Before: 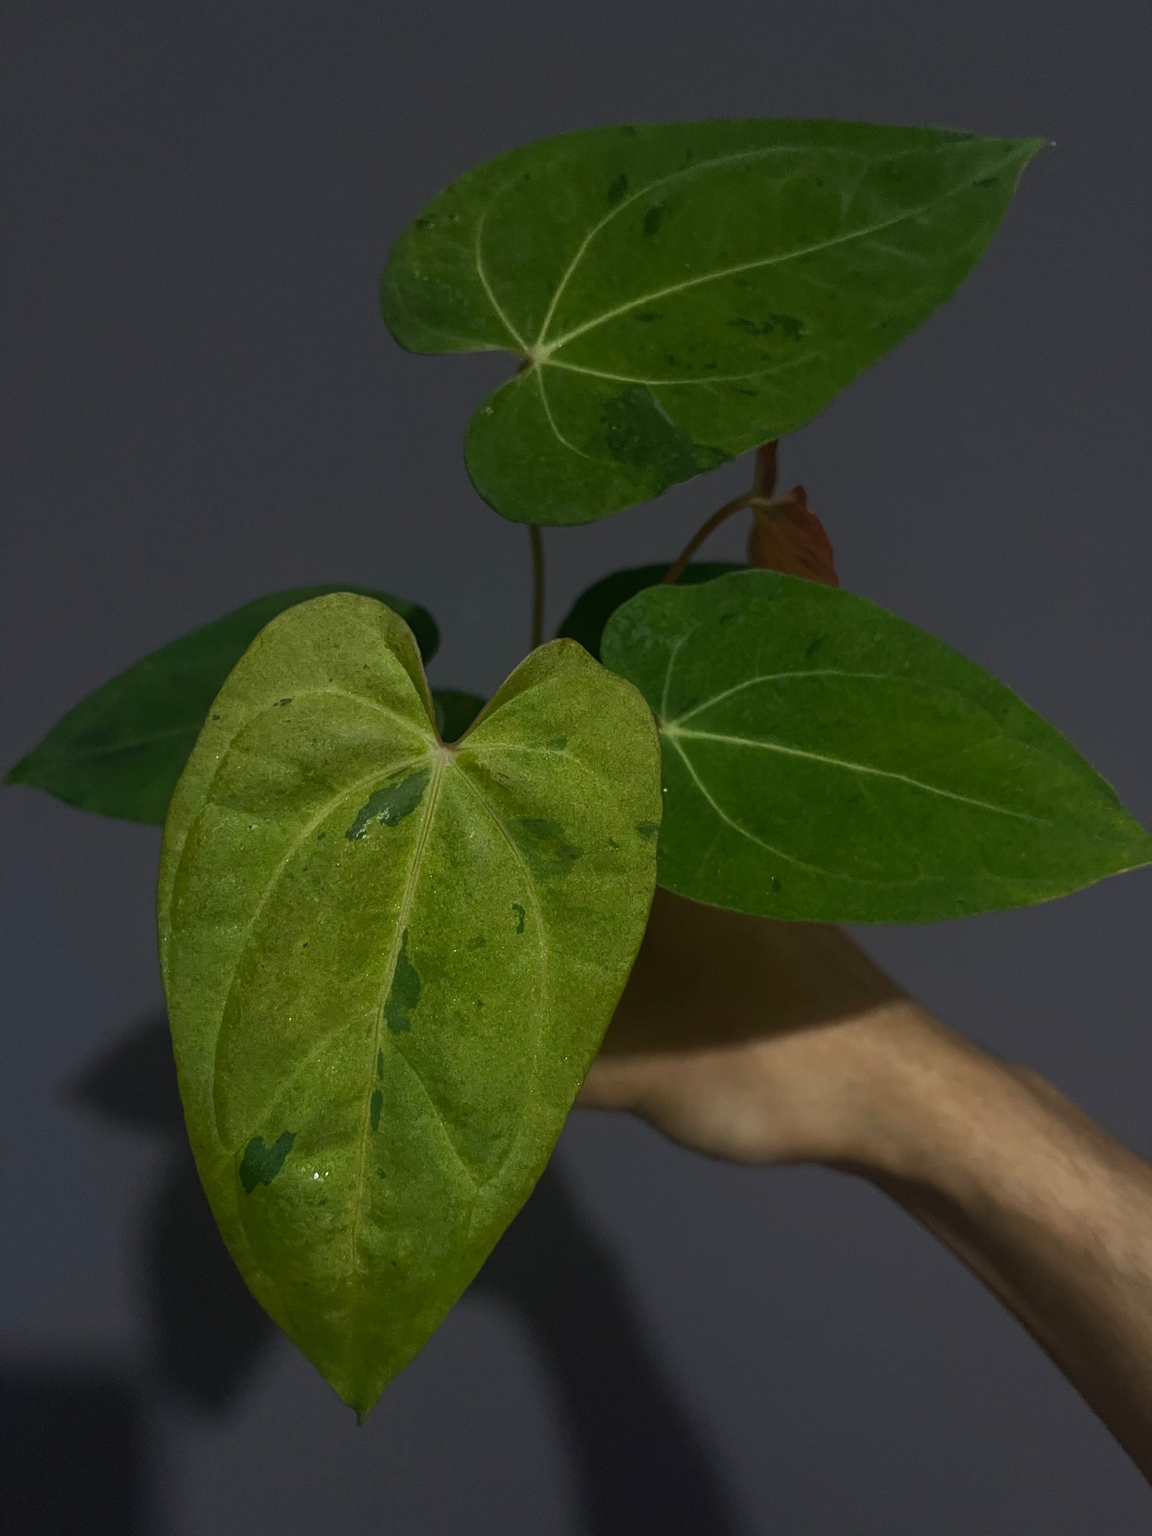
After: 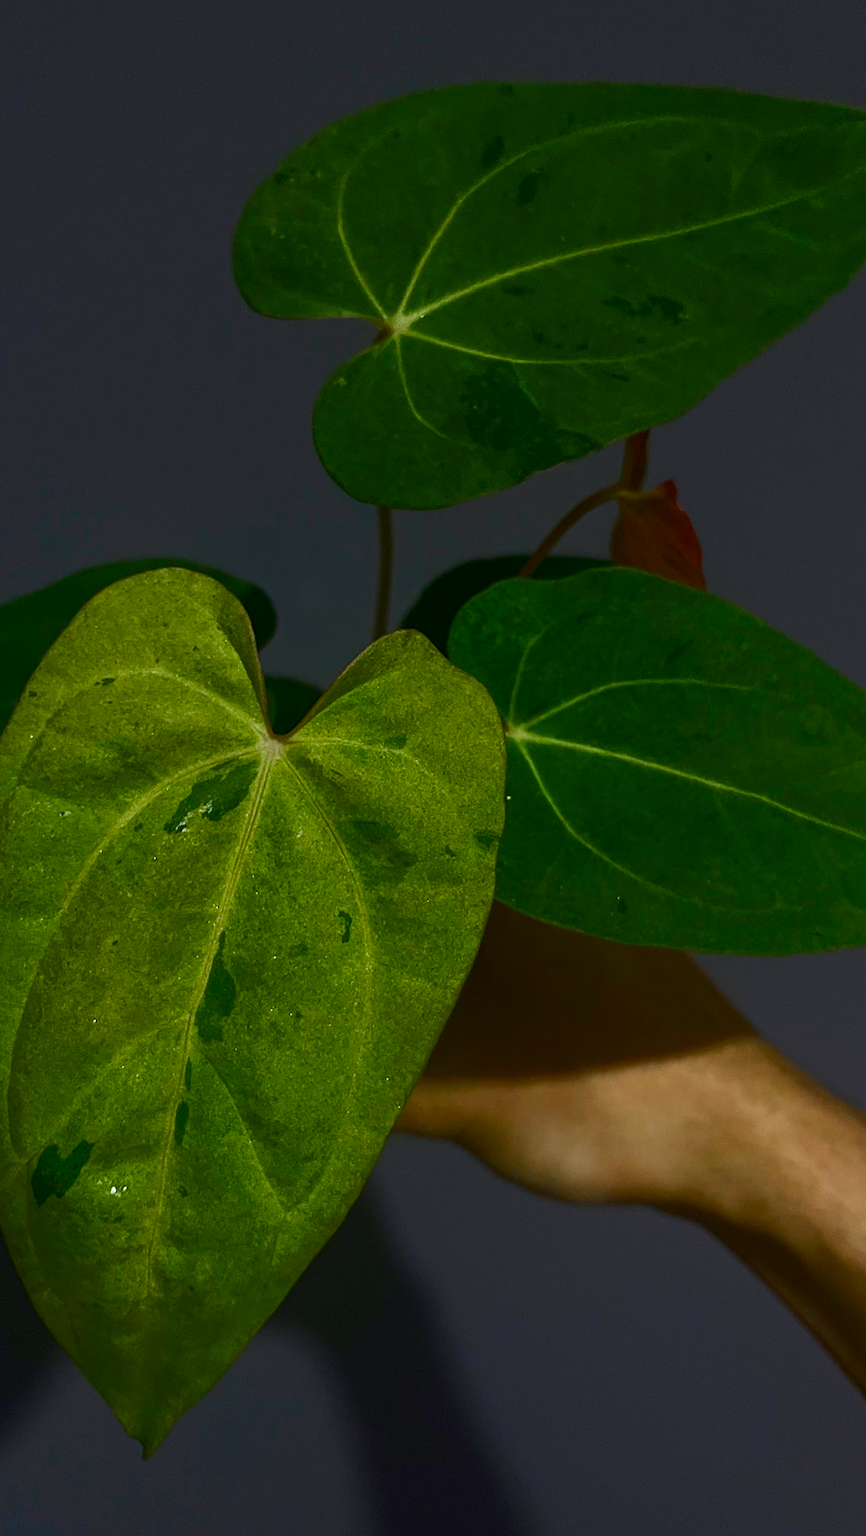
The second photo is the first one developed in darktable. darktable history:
crop and rotate: angle -3.09°, left 14.039%, top 0.025%, right 10.767%, bottom 0.015%
tone equalizer: on, module defaults
color balance rgb: shadows lift › luminance -10.199%, shadows lift › chroma 0.902%, shadows lift › hue 115.9°, perceptual saturation grading › global saturation 20%, perceptual saturation grading › highlights -49.62%, perceptual saturation grading › shadows 24.595%, global vibrance 18.799%
contrast brightness saturation: contrast 0.181, saturation 0.298
